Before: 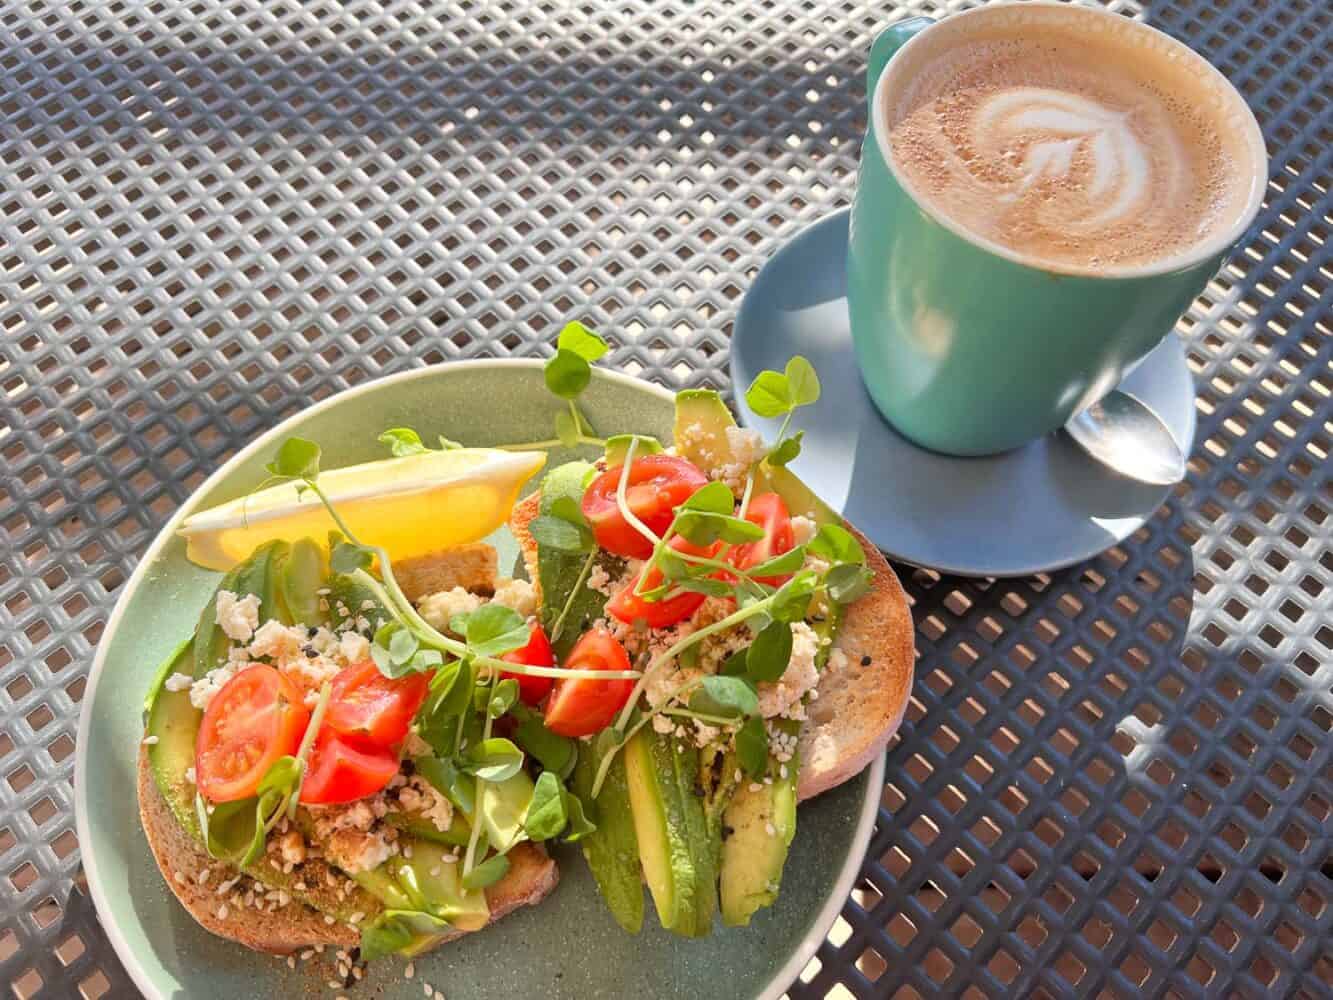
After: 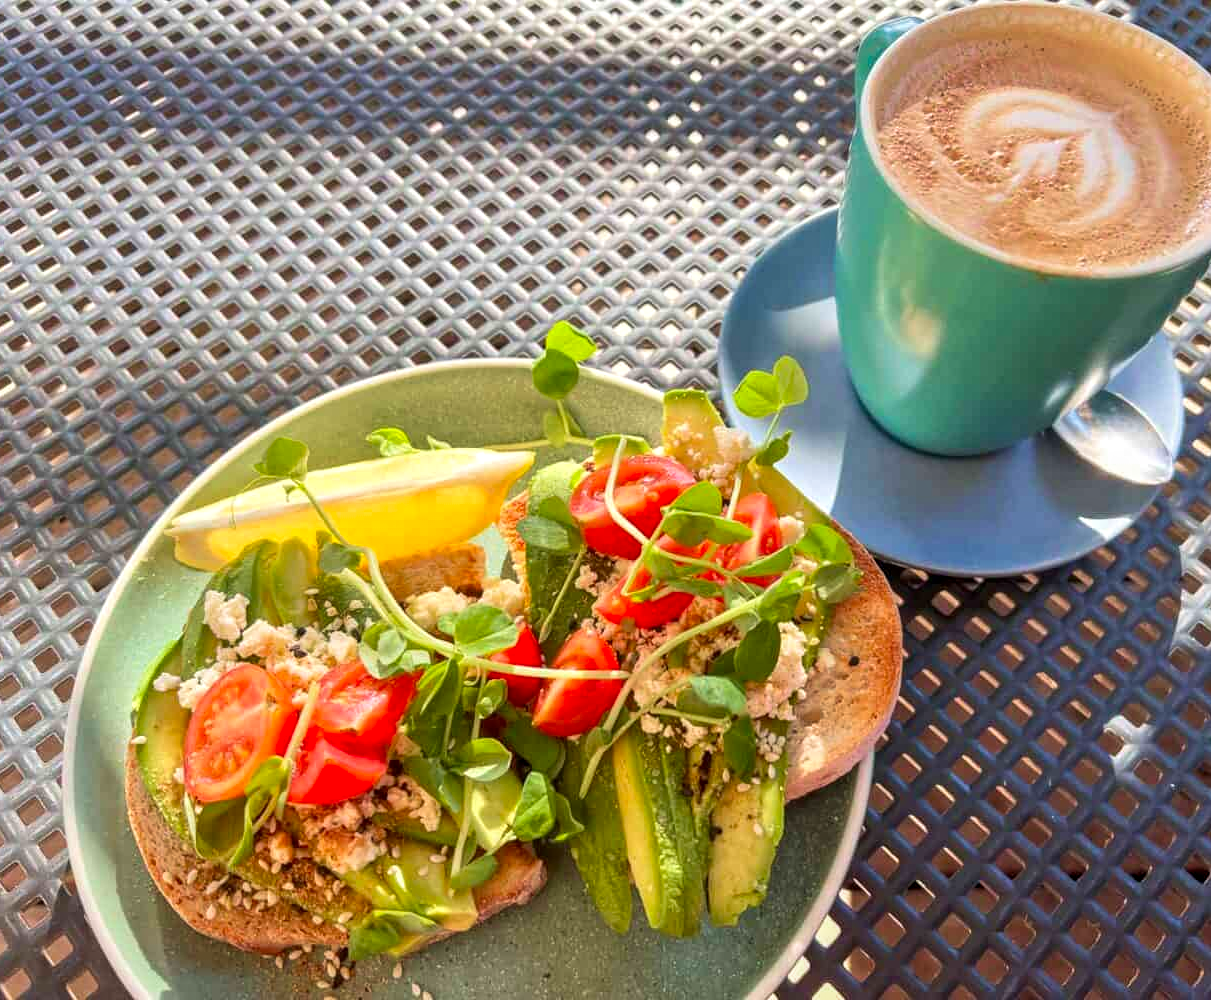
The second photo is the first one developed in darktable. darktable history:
local contrast: detail 130%
contrast equalizer: octaves 7, y [[0.579, 0.58, 0.505, 0.5, 0.5, 0.5], [0.5 ×6], [0.5 ×6], [0 ×6], [0 ×6]], mix -0.298
velvia: on, module defaults
contrast brightness saturation: contrast 0.078, saturation 0.2
crop and rotate: left 0.946%, right 8.195%
